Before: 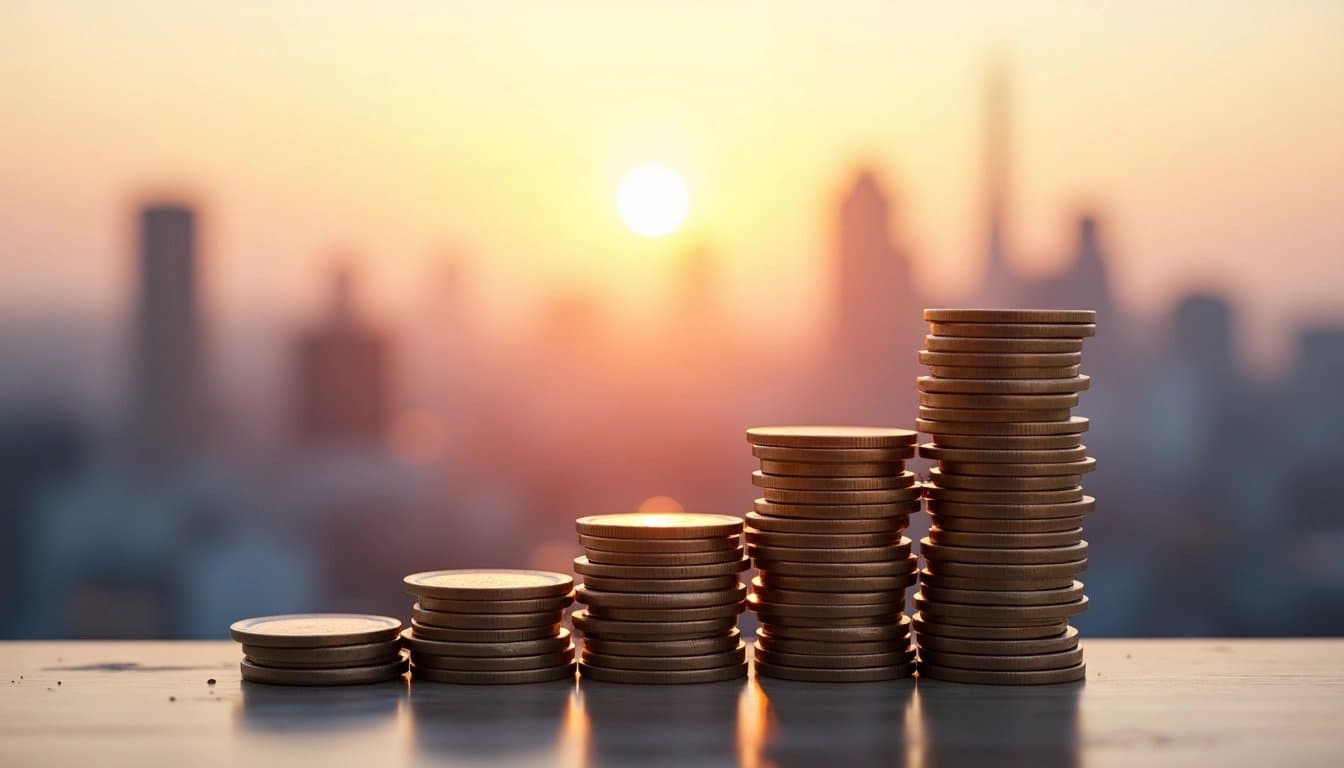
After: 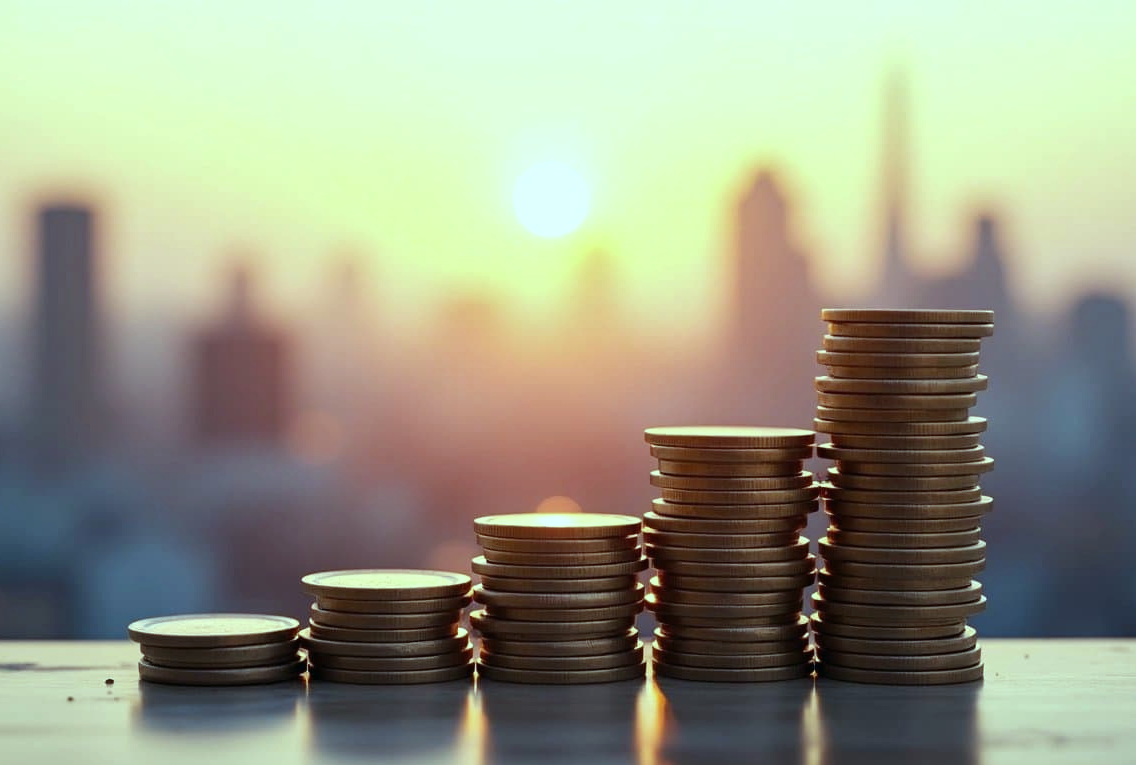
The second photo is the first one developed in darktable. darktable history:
crop: left 7.598%, right 7.873%
tone equalizer: on, module defaults
color balance: mode lift, gamma, gain (sRGB), lift [0.997, 0.979, 1.021, 1.011], gamma [1, 1.084, 0.916, 0.998], gain [1, 0.87, 1.13, 1.101], contrast 4.55%, contrast fulcrum 38.24%, output saturation 104.09%
